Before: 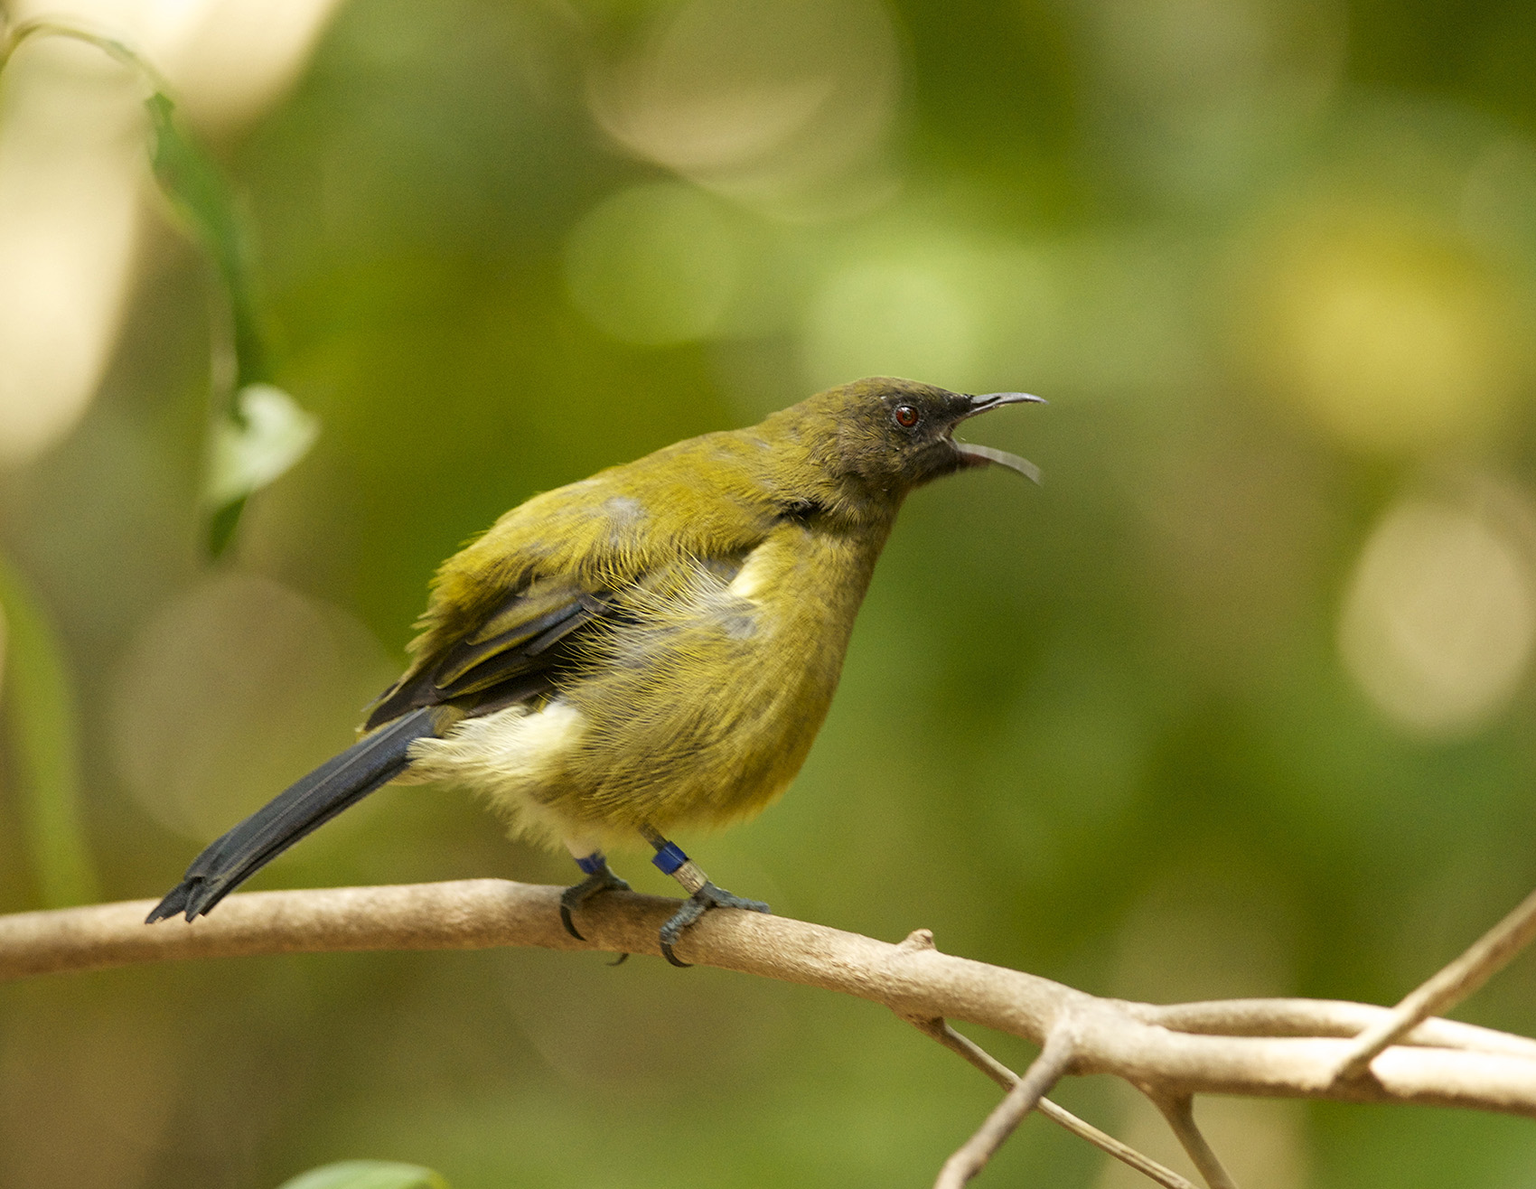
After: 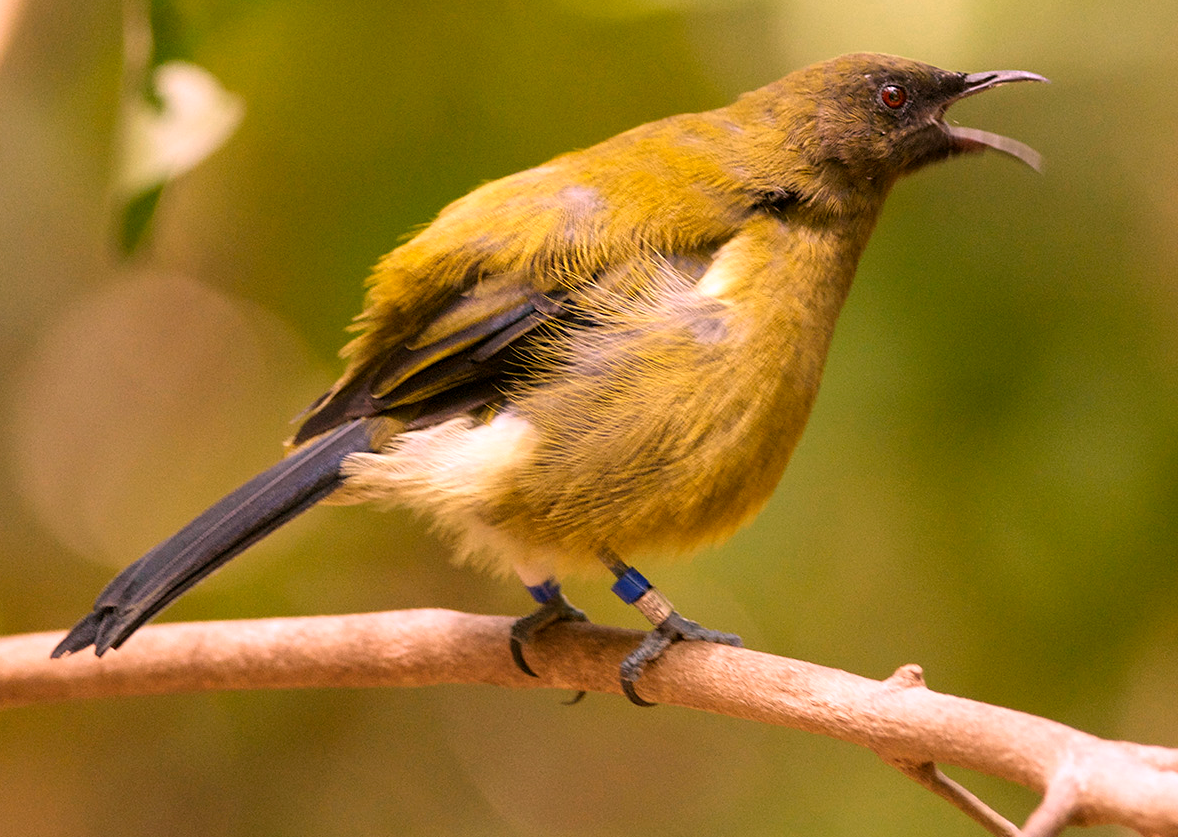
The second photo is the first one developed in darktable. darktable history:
crop: left 6.488%, top 27.668%, right 24.183%, bottom 8.656%
white balance: red 1.188, blue 1.11
